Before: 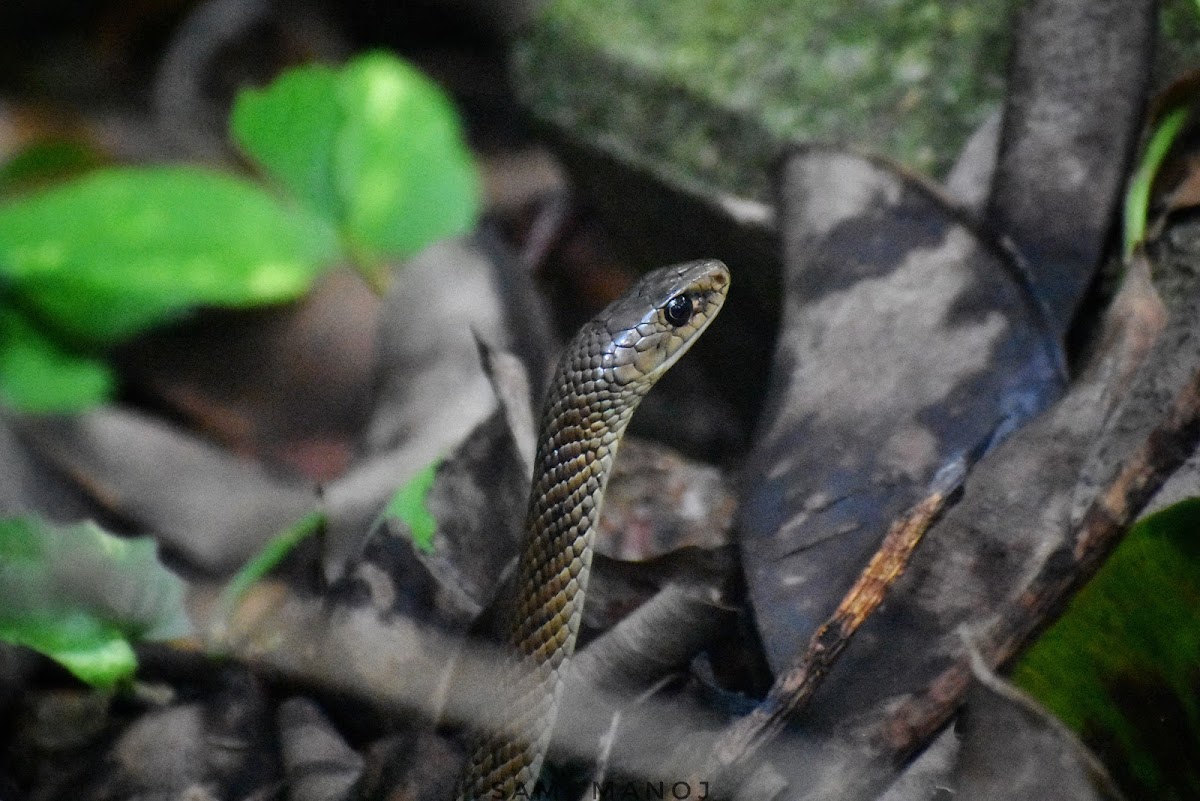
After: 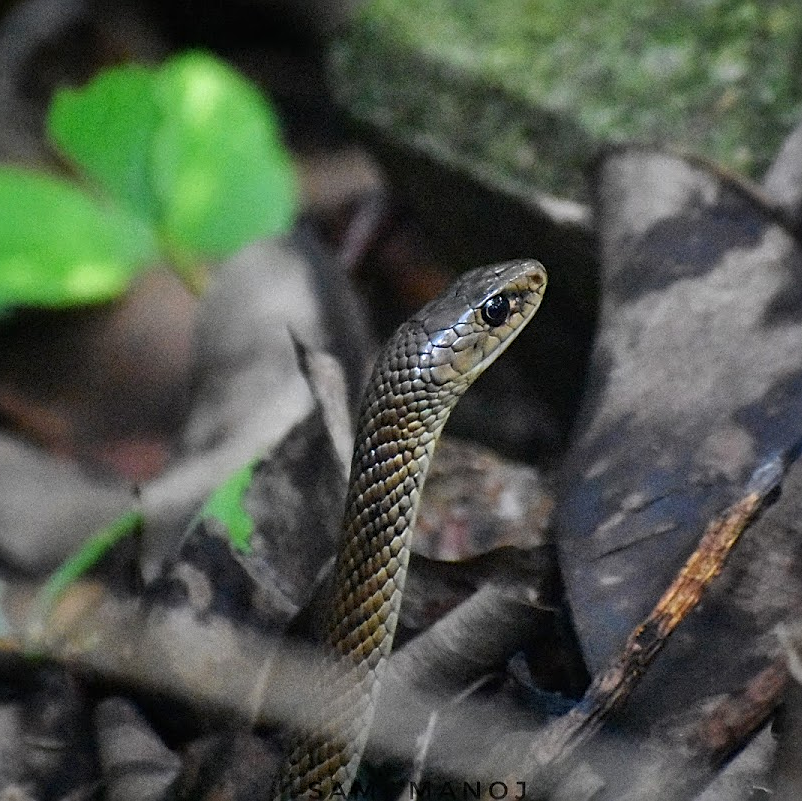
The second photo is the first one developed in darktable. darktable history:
crop and rotate: left 15.305%, right 17.817%
sharpen: on, module defaults
